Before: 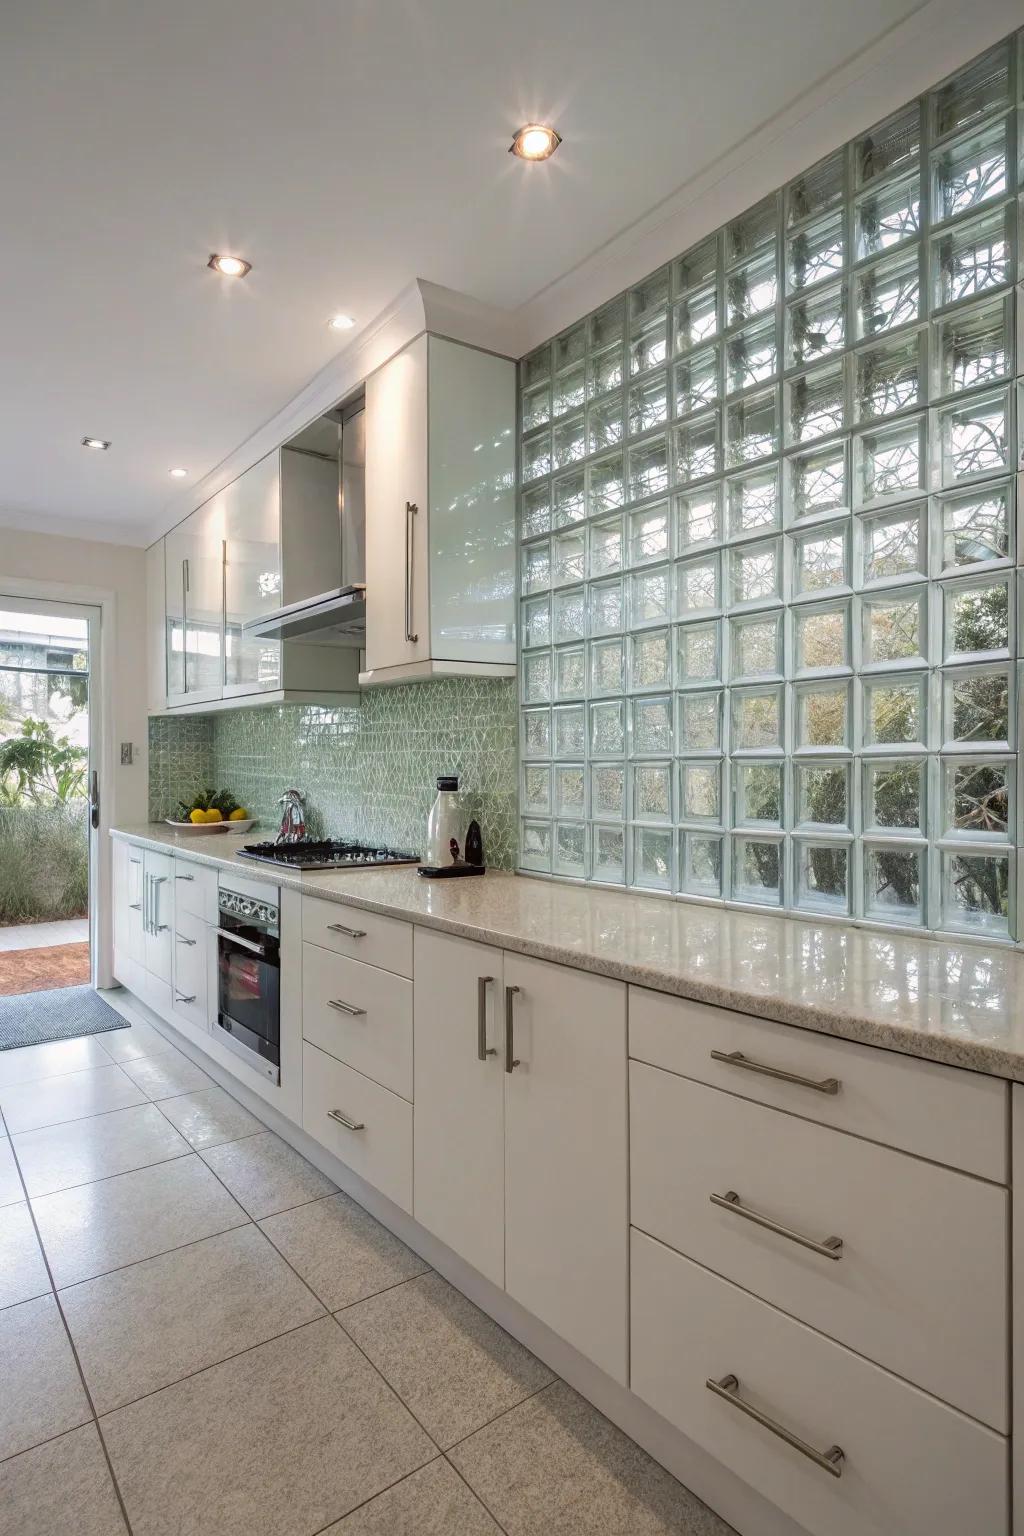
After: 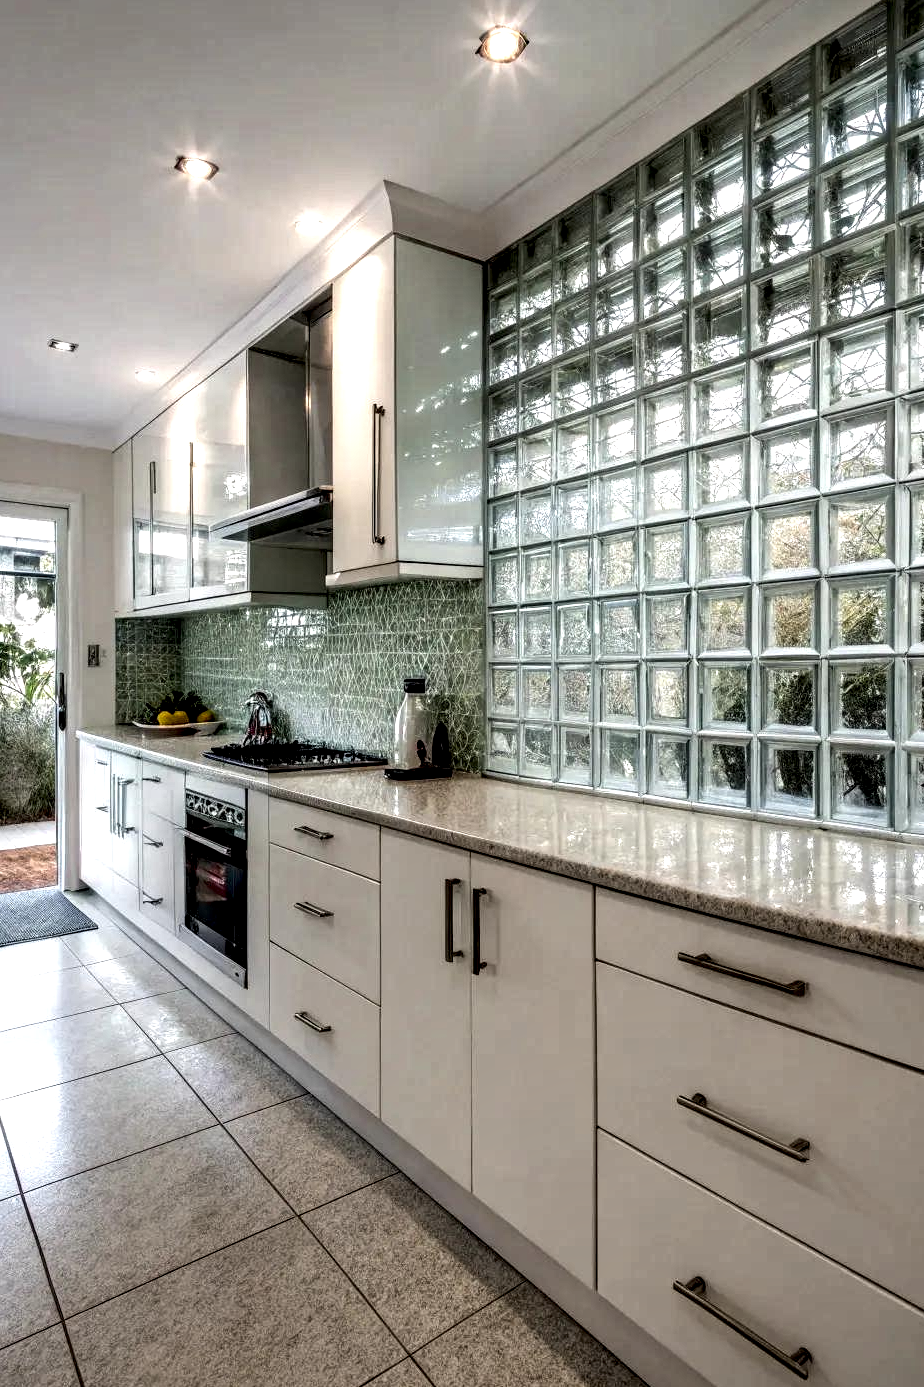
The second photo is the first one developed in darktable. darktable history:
local contrast: shadows 185%, detail 225%
crop: left 3.305%, top 6.436%, right 6.389%, bottom 3.258%
